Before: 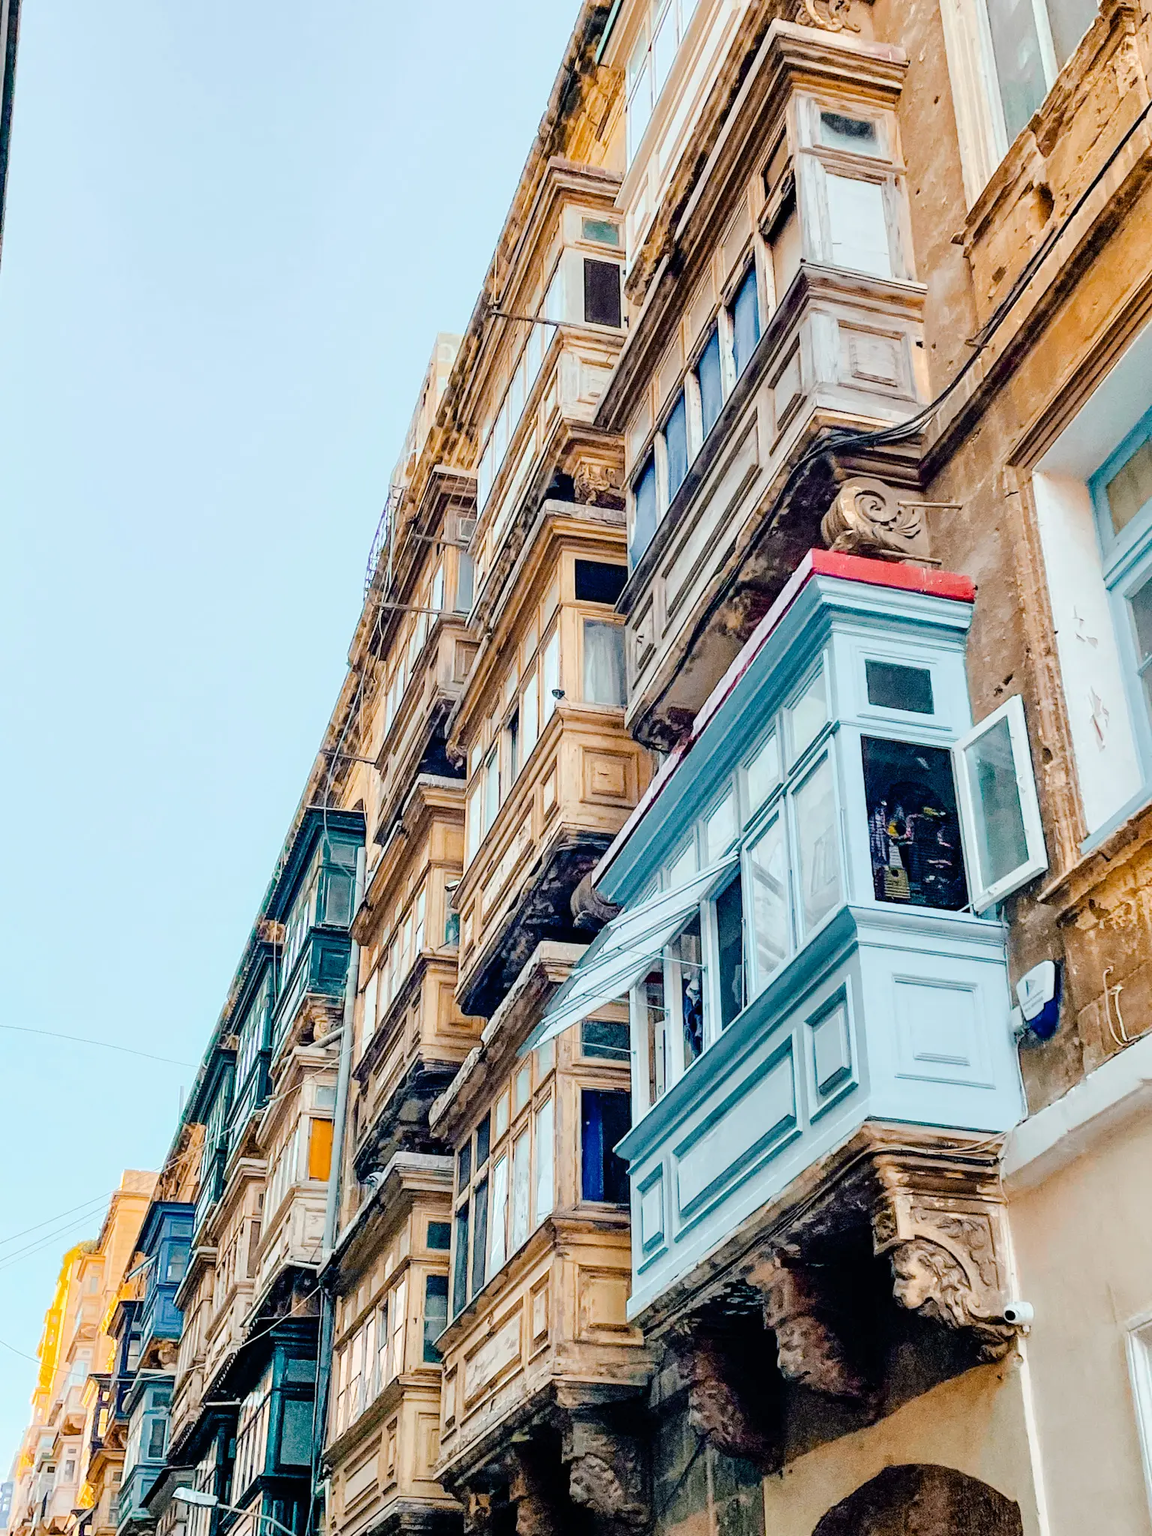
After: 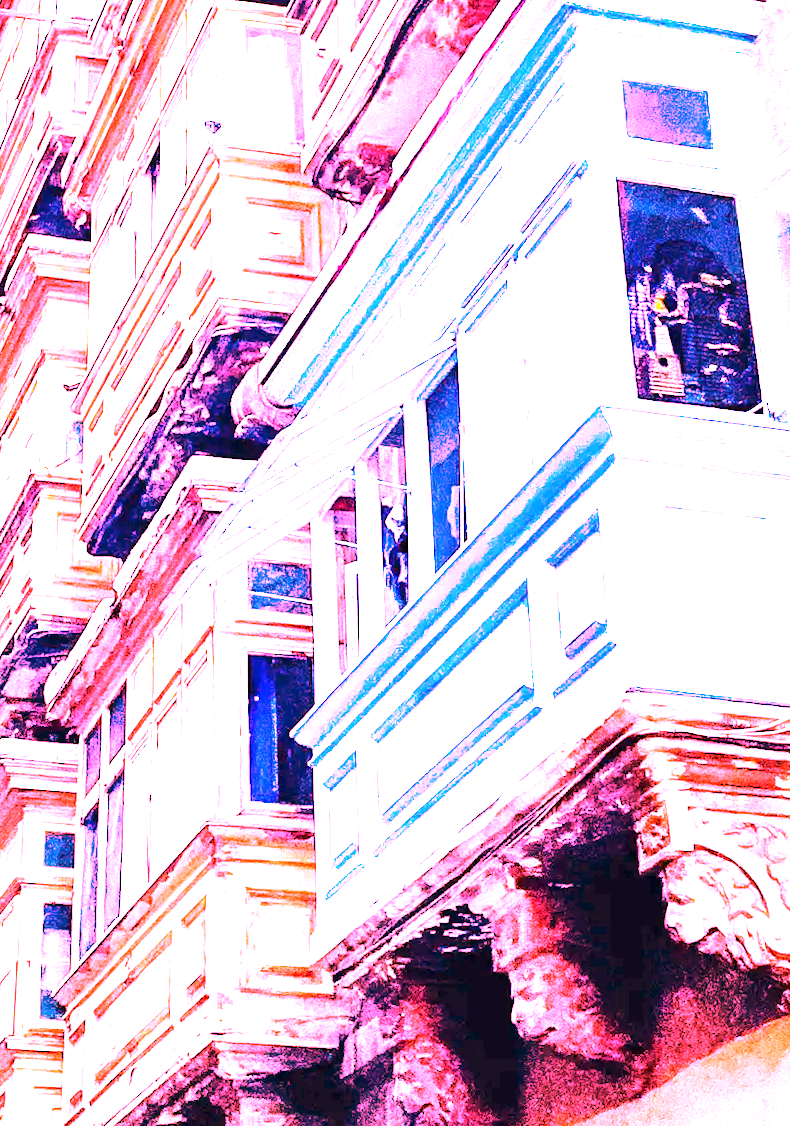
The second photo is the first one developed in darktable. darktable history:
white balance: red 4.26, blue 1.802
tone equalizer: on, module defaults
rotate and perspective: rotation -0.45°, automatic cropping original format, crop left 0.008, crop right 0.992, crop top 0.012, crop bottom 0.988
crop: left 34.479%, top 38.822%, right 13.718%, bottom 5.172%
exposure: black level correction 0, exposure 1.9 EV, compensate highlight preservation false
